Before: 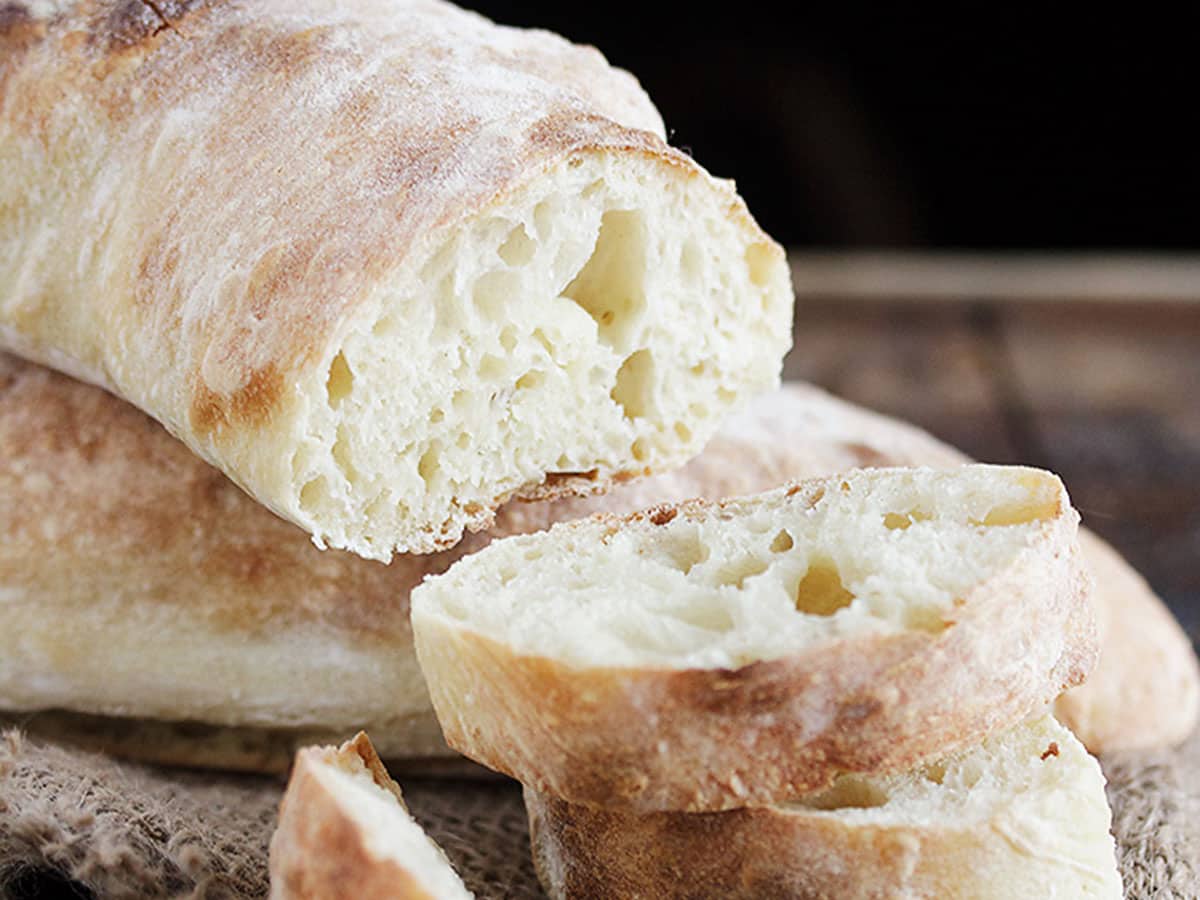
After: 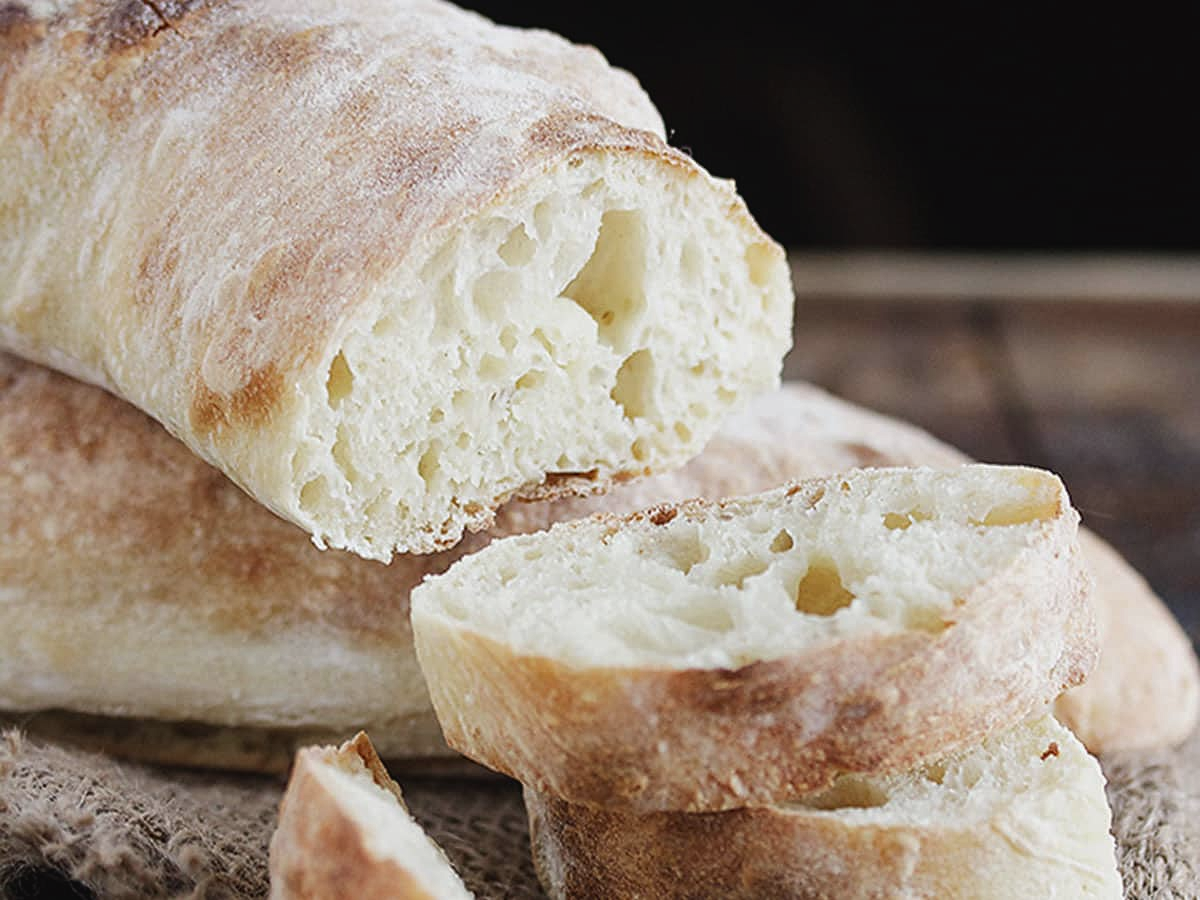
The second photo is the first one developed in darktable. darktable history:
contrast brightness saturation: contrast -0.08, brightness -0.04, saturation -0.11
contrast equalizer: y [[0.5, 0.5, 0.5, 0.512, 0.552, 0.62], [0.5 ×6], [0.5 ×4, 0.504, 0.553], [0 ×6], [0 ×6]]
